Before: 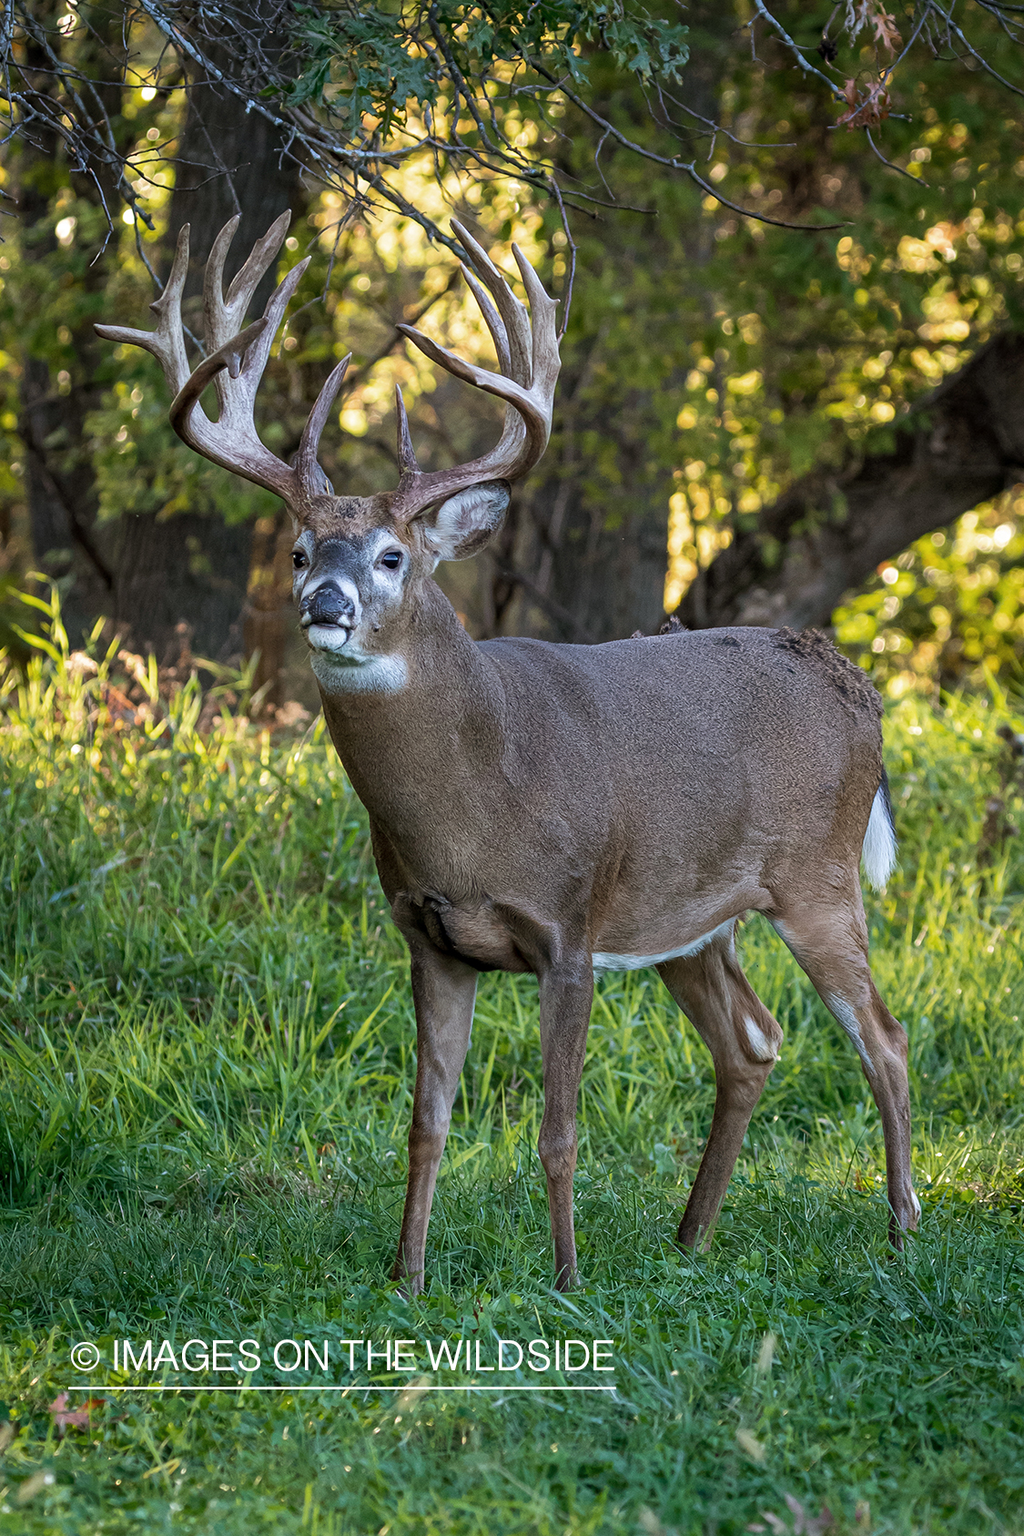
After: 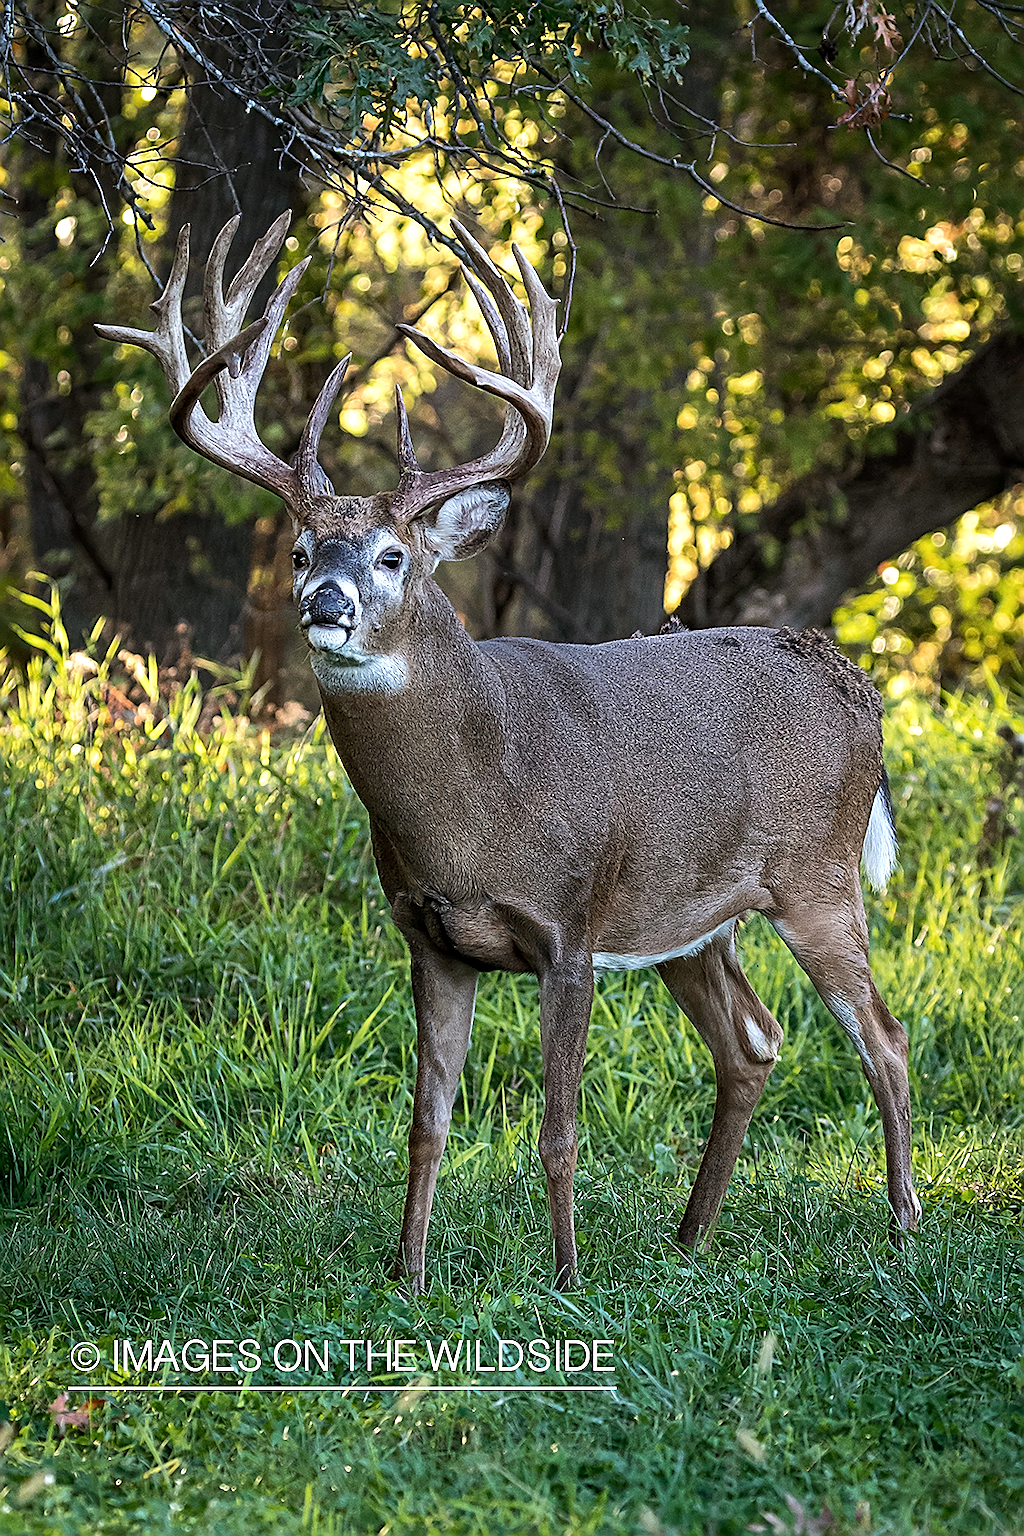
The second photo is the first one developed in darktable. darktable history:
sharpen: radius 1.4, amount 1.25, threshold 0.7
tone equalizer: -8 EV -0.417 EV, -7 EV -0.389 EV, -6 EV -0.333 EV, -5 EV -0.222 EV, -3 EV 0.222 EV, -2 EV 0.333 EV, -1 EV 0.389 EV, +0 EV 0.417 EV, edges refinement/feathering 500, mask exposure compensation -1.57 EV, preserve details no
